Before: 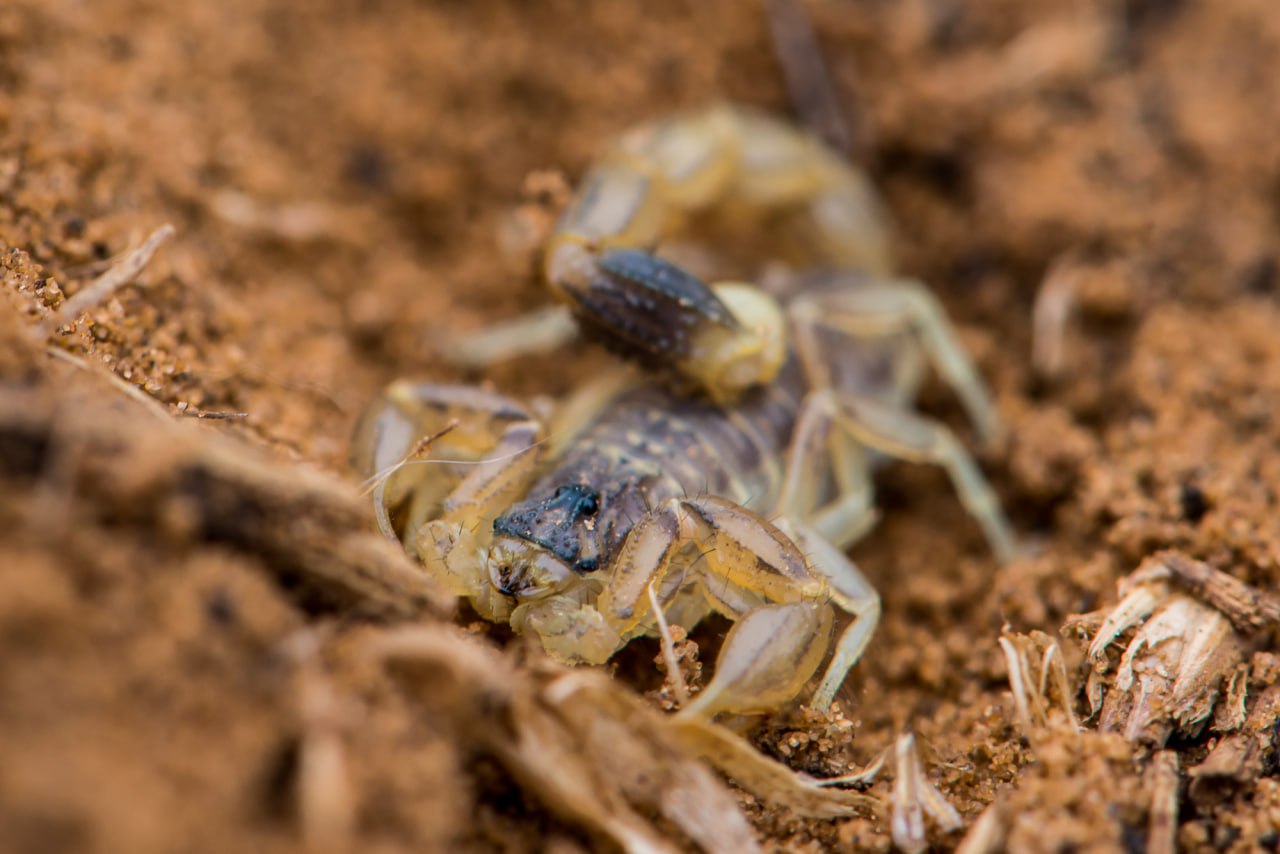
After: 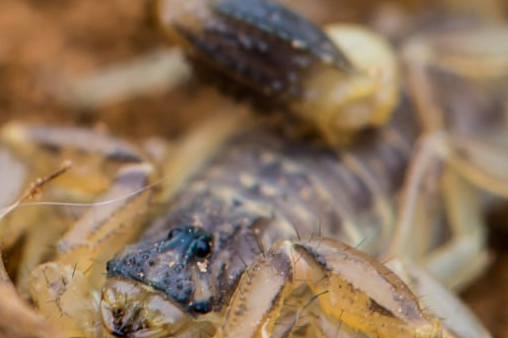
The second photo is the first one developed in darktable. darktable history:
crop: left 30.272%, top 30.27%, right 29.992%, bottom 30.1%
